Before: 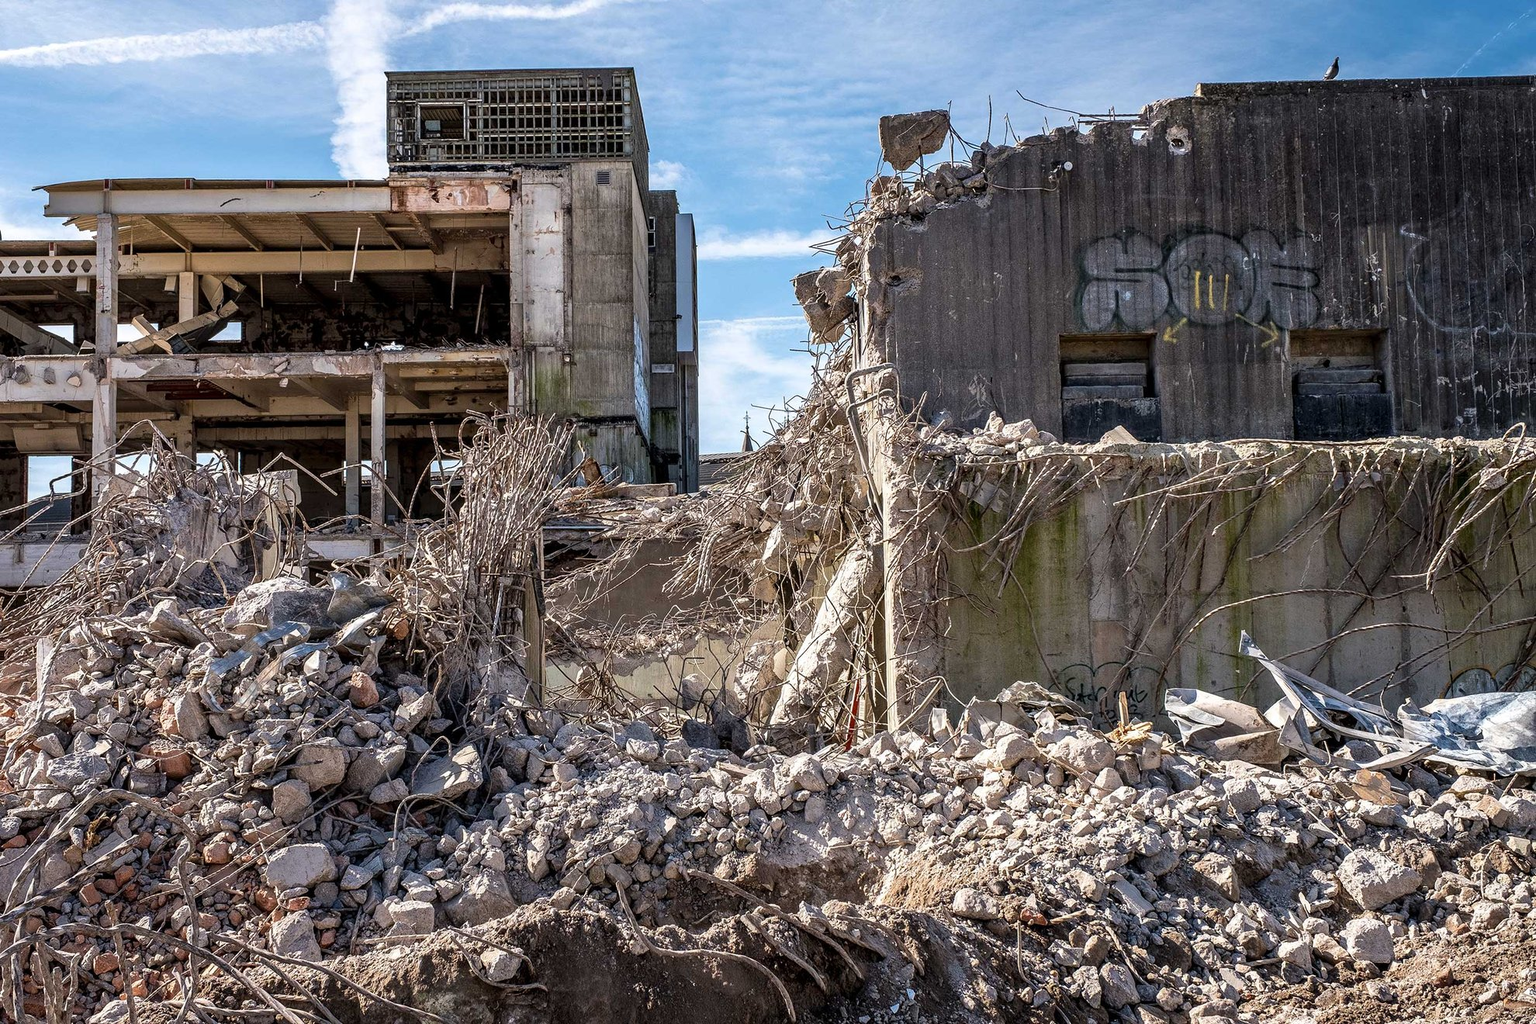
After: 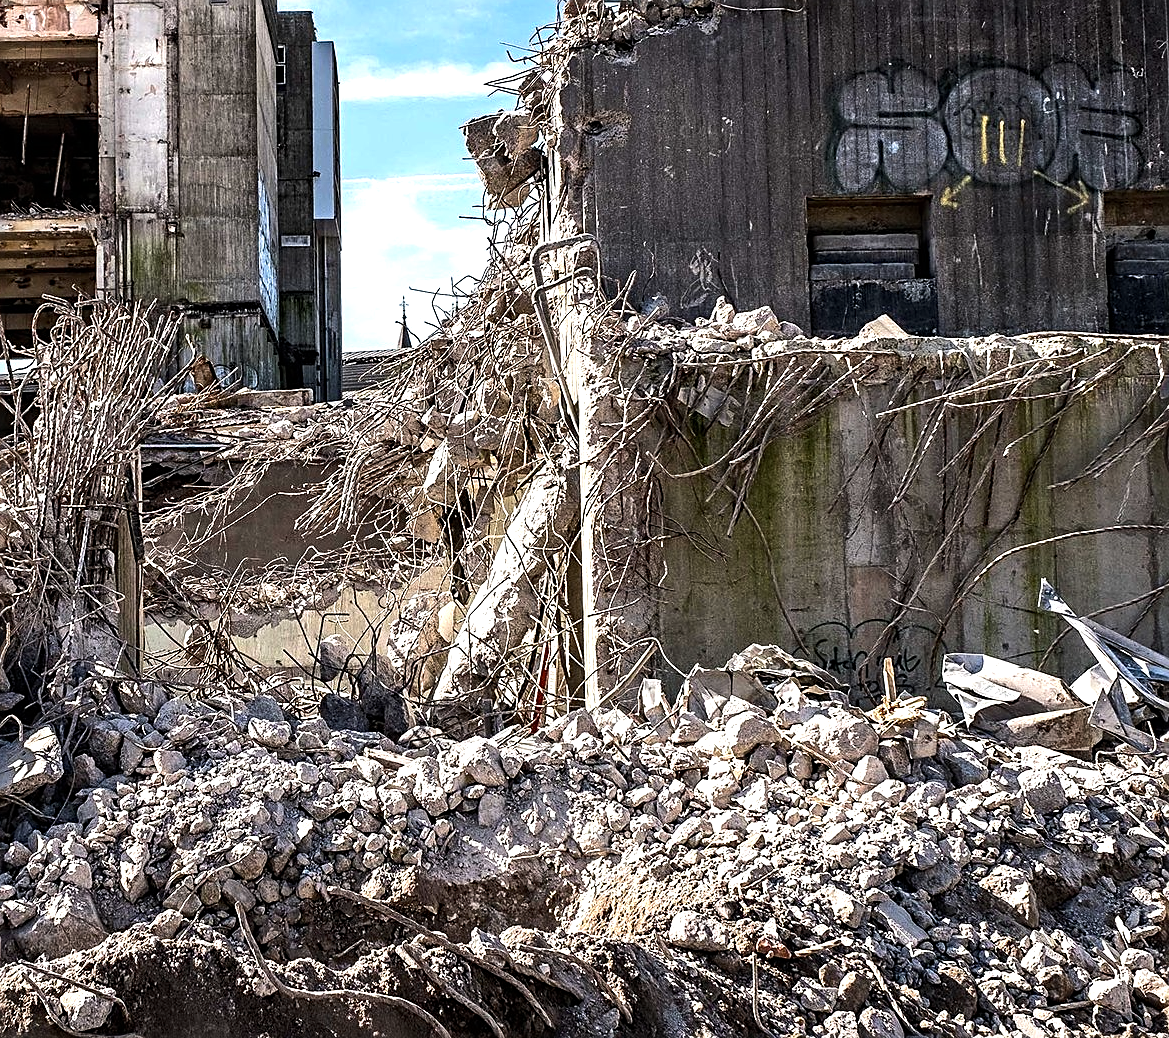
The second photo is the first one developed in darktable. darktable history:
tone equalizer: -8 EV -0.75 EV, -7 EV -0.7 EV, -6 EV -0.6 EV, -5 EV -0.4 EV, -3 EV 0.4 EV, -2 EV 0.6 EV, -1 EV 0.7 EV, +0 EV 0.75 EV, edges refinement/feathering 500, mask exposure compensation -1.57 EV, preserve details no
sharpen: amount 0.575
crop and rotate: left 28.256%, top 17.734%, right 12.656%, bottom 3.573%
